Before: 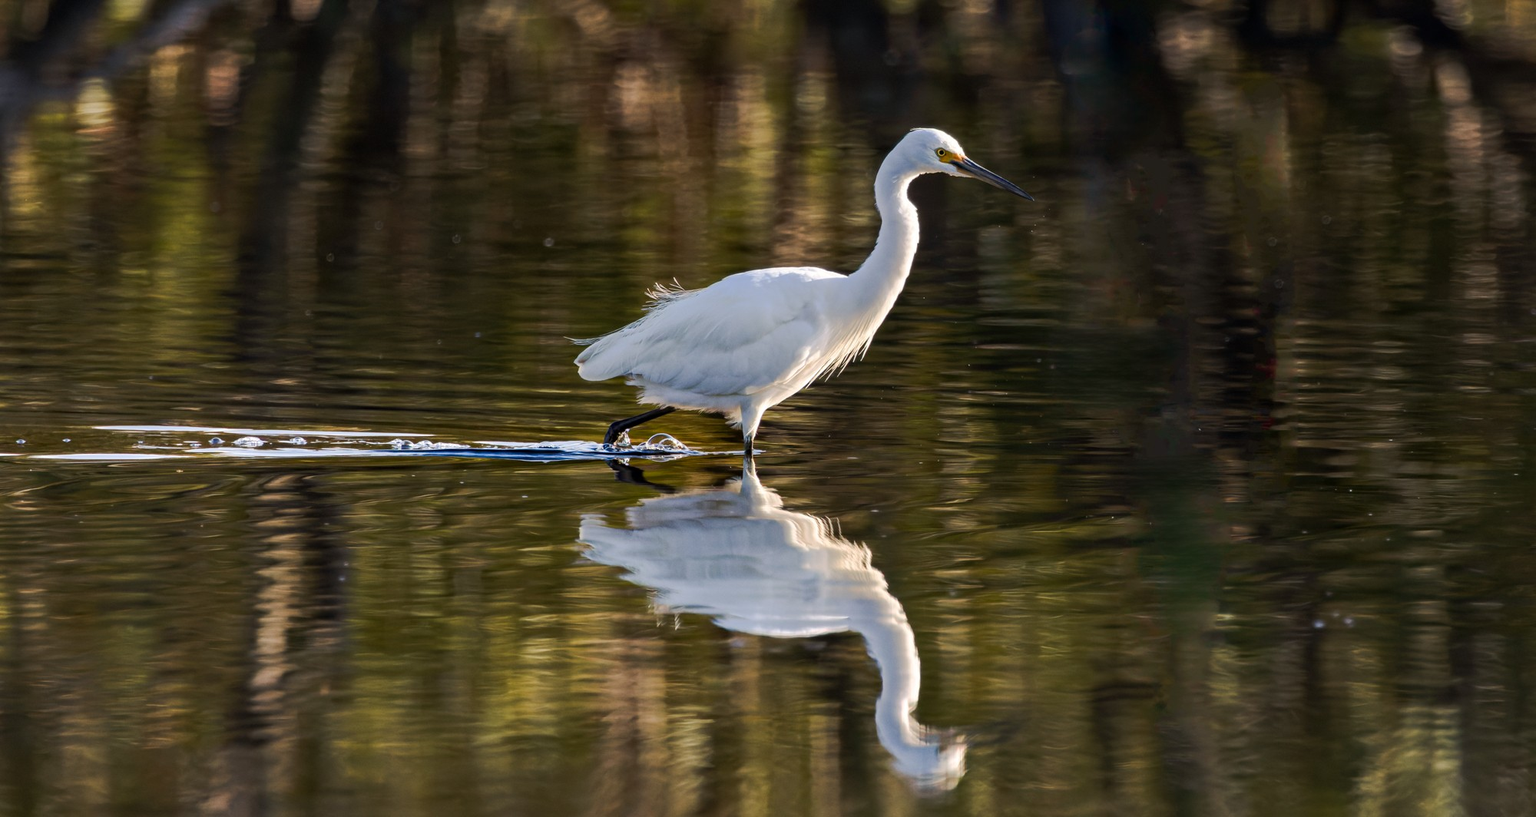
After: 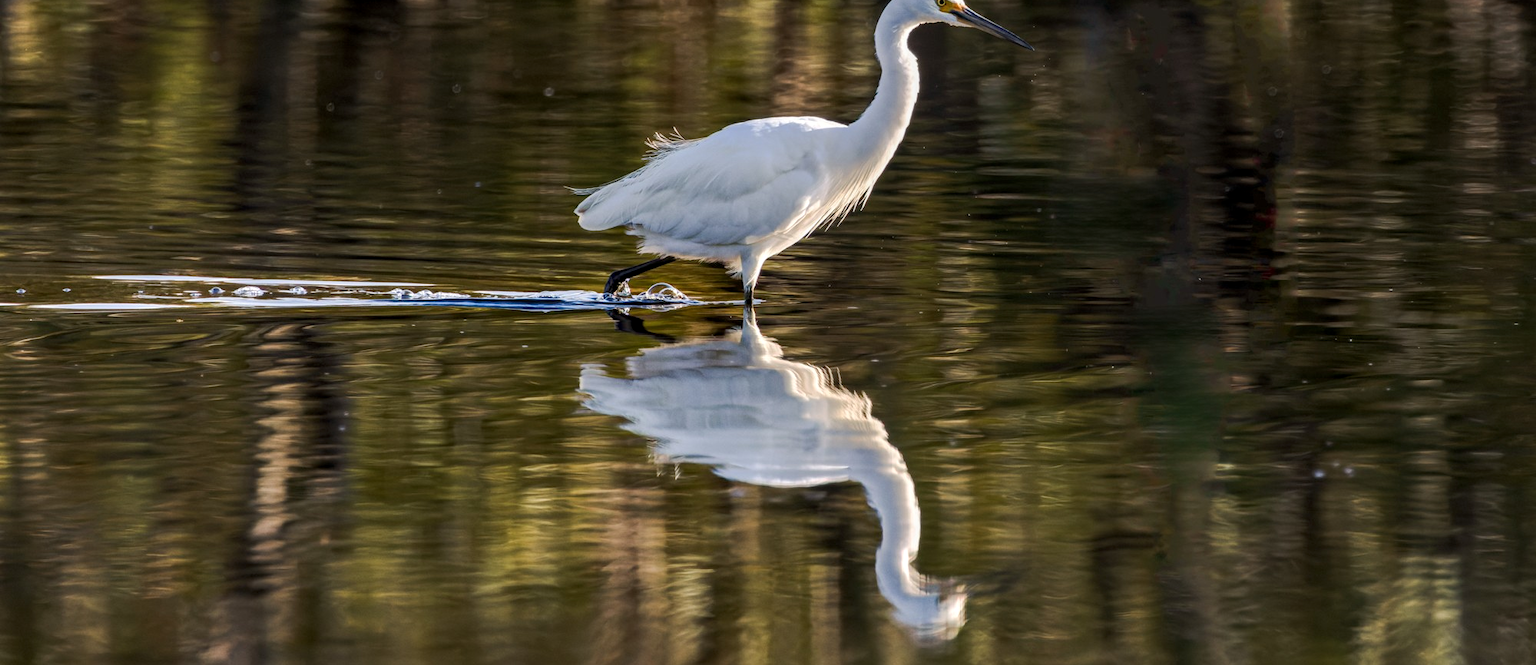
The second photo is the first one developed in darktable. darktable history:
crop and rotate: top 18.507%
local contrast: on, module defaults
